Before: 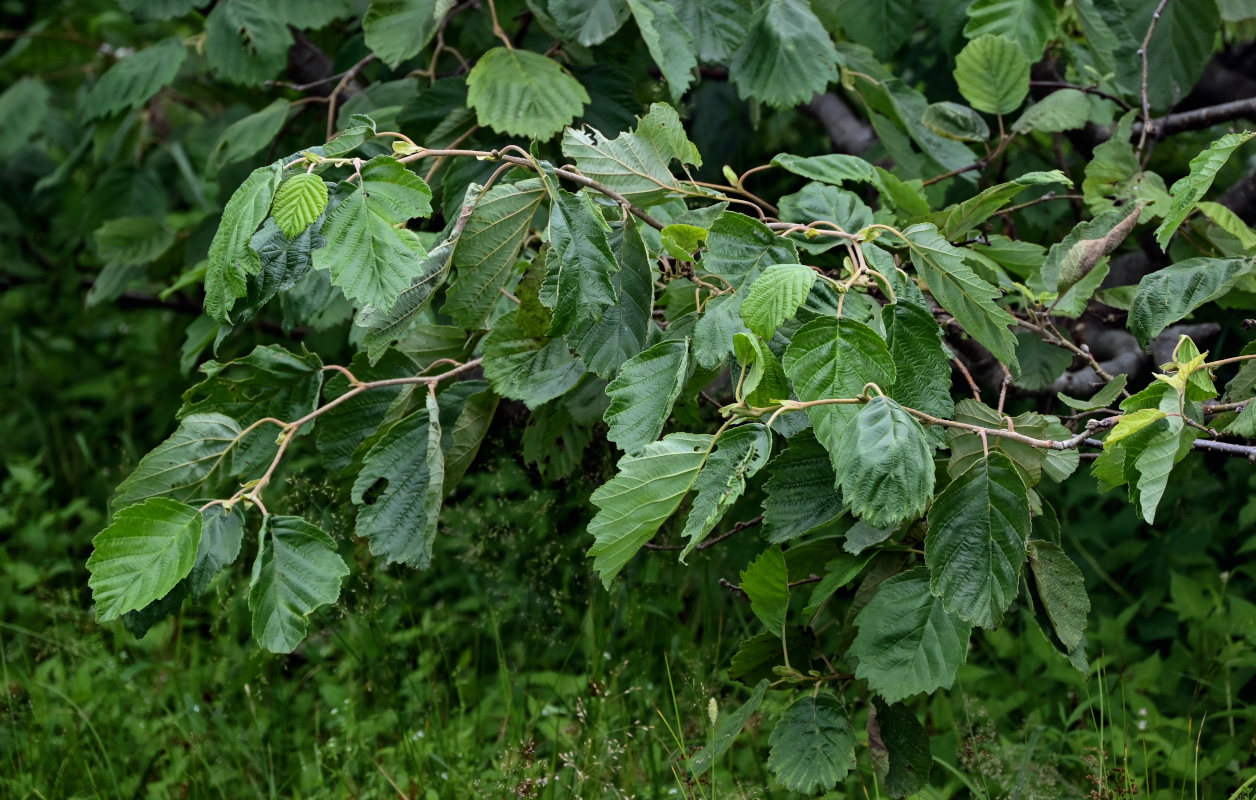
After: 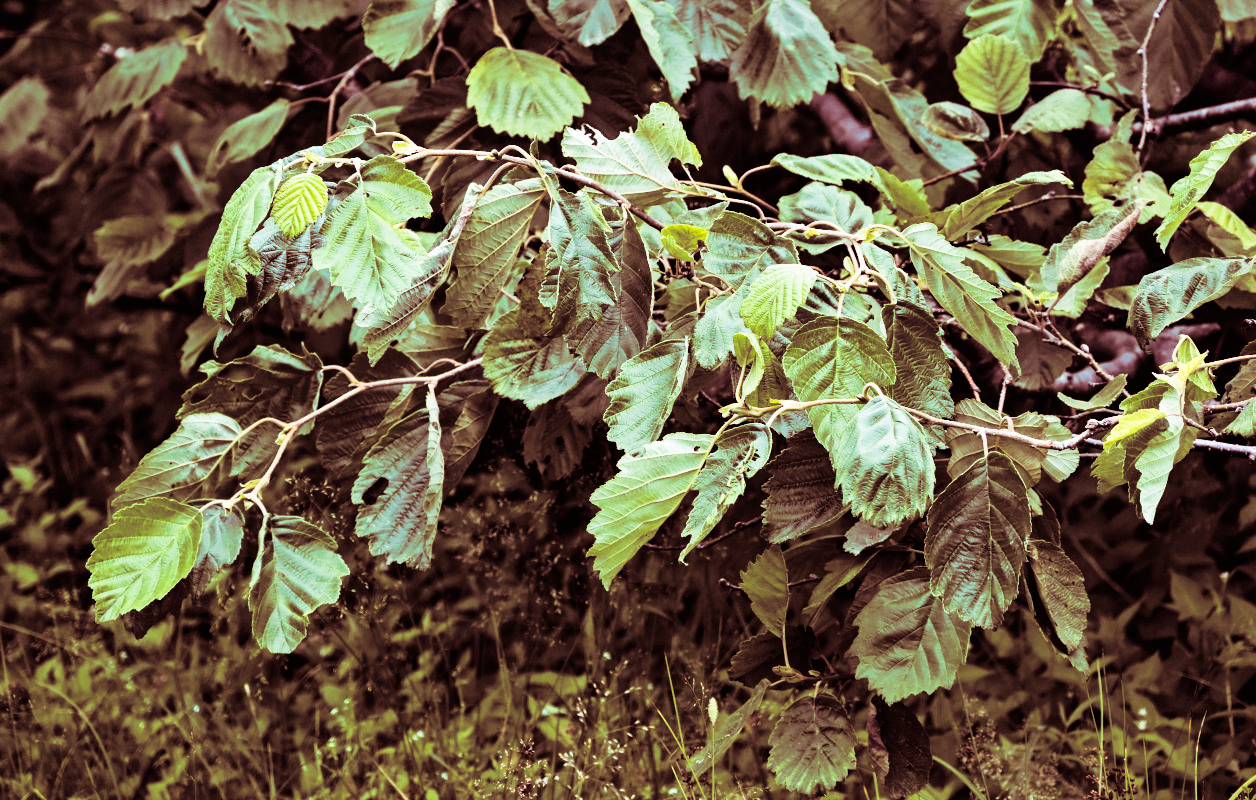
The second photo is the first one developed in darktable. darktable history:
base curve: curves: ch0 [(0, 0) (0.007, 0.004) (0.027, 0.03) (0.046, 0.07) (0.207, 0.54) (0.442, 0.872) (0.673, 0.972) (1, 1)], preserve colors none
split-toning: highlights › saturation 0, balance -61.83
